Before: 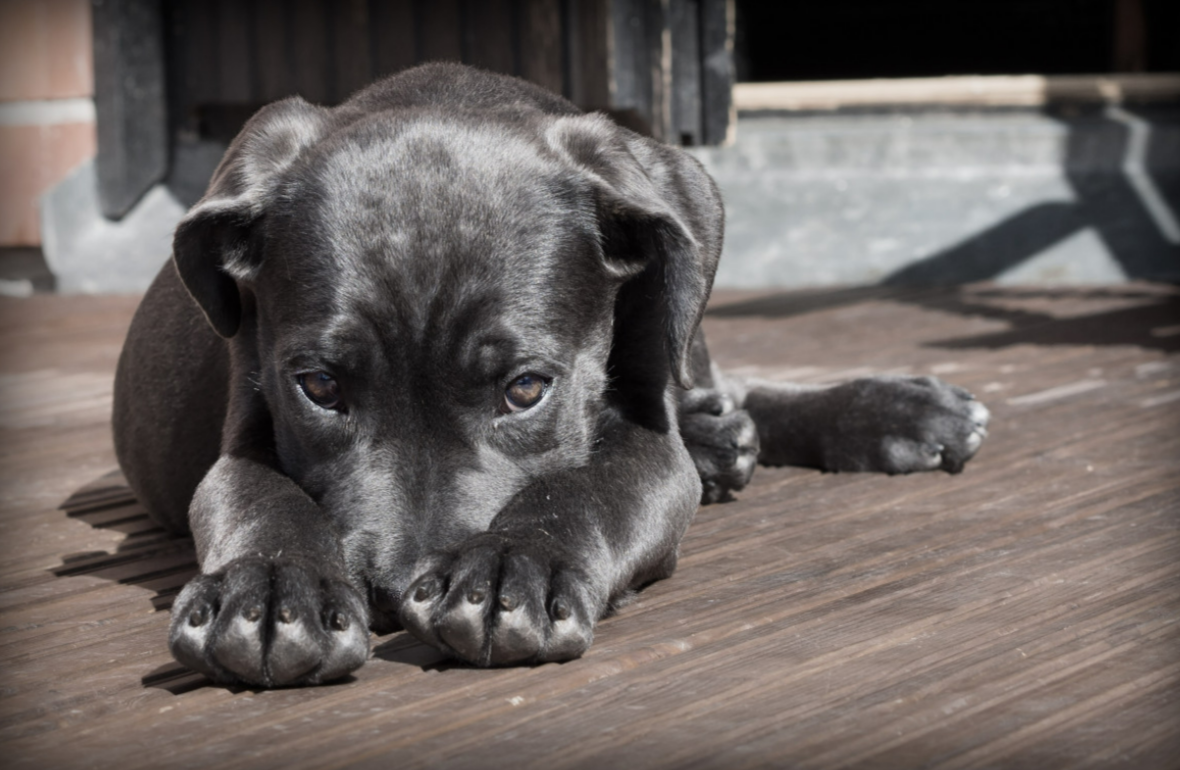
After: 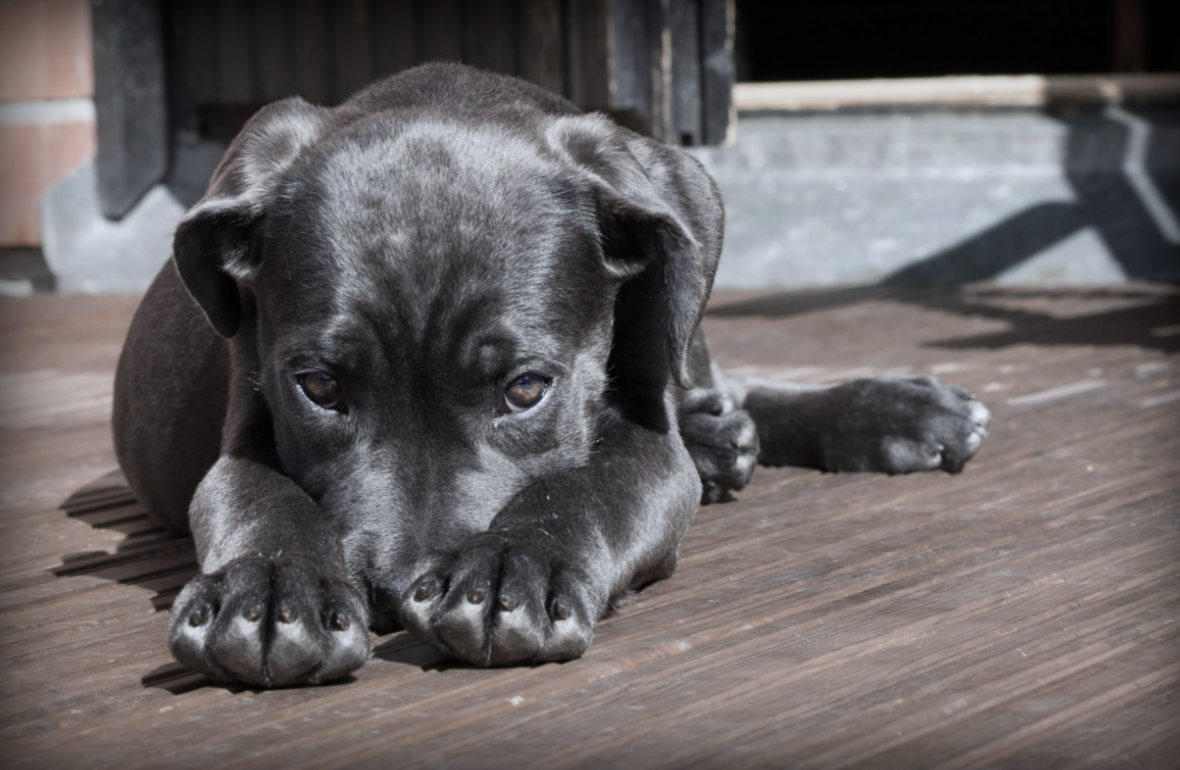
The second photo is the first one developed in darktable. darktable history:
white balance: red 0.976, blue 1.04
shadows and highlights: shadows -21.3, highlights 100, soften with gaussian
exposure: compensate highlight preservation false
